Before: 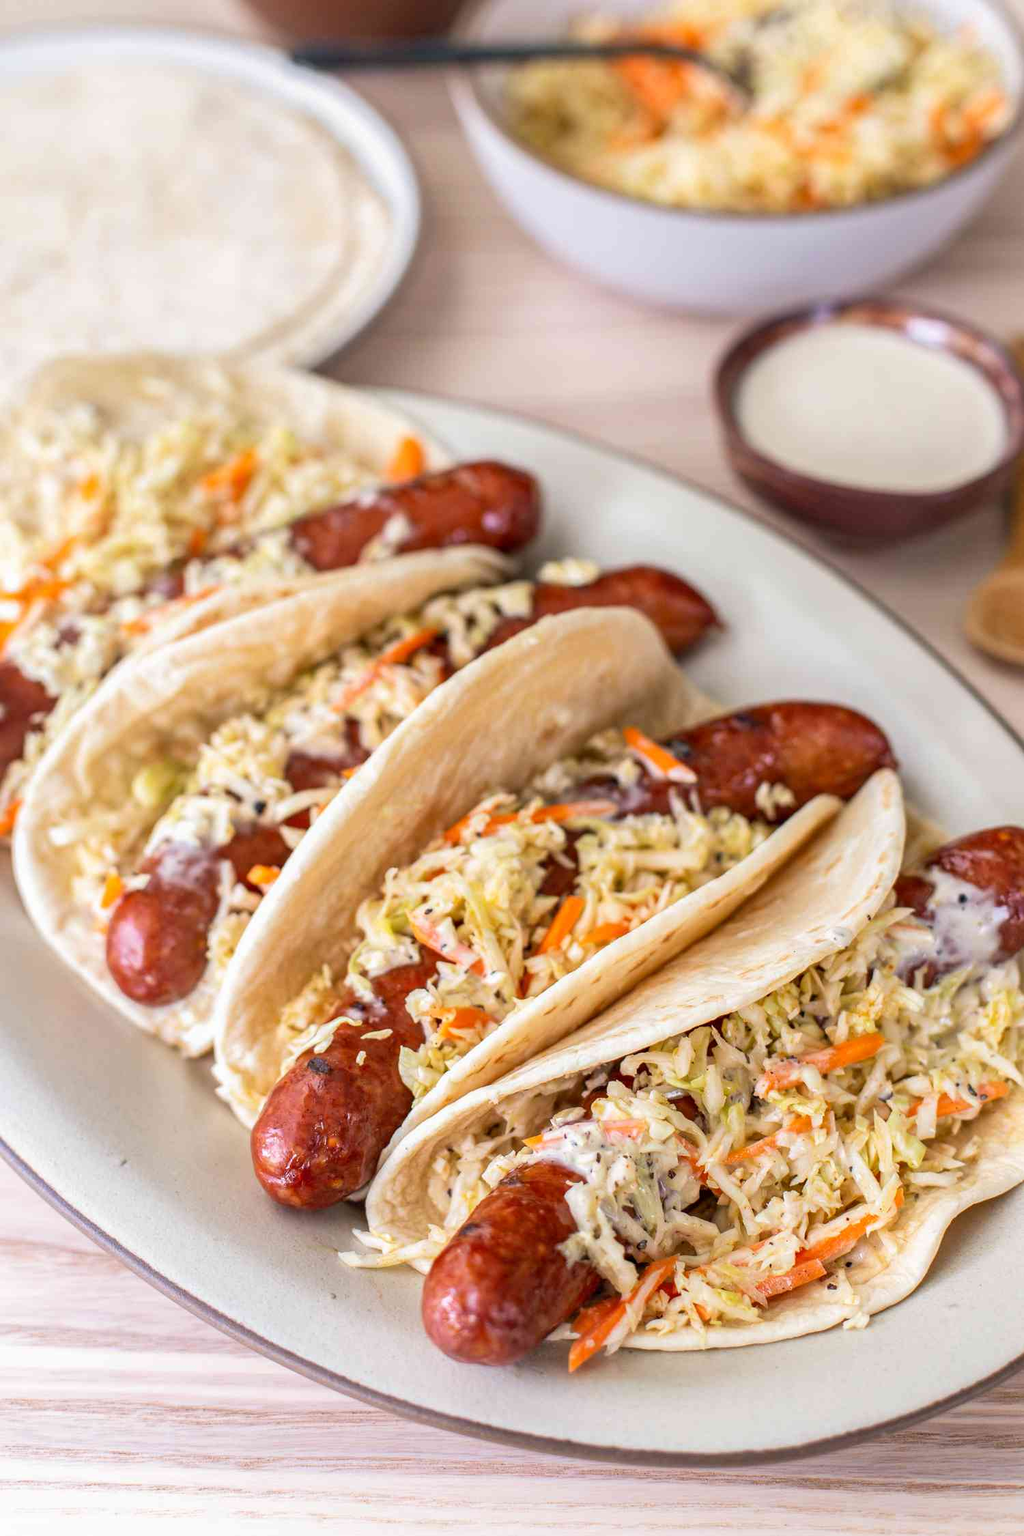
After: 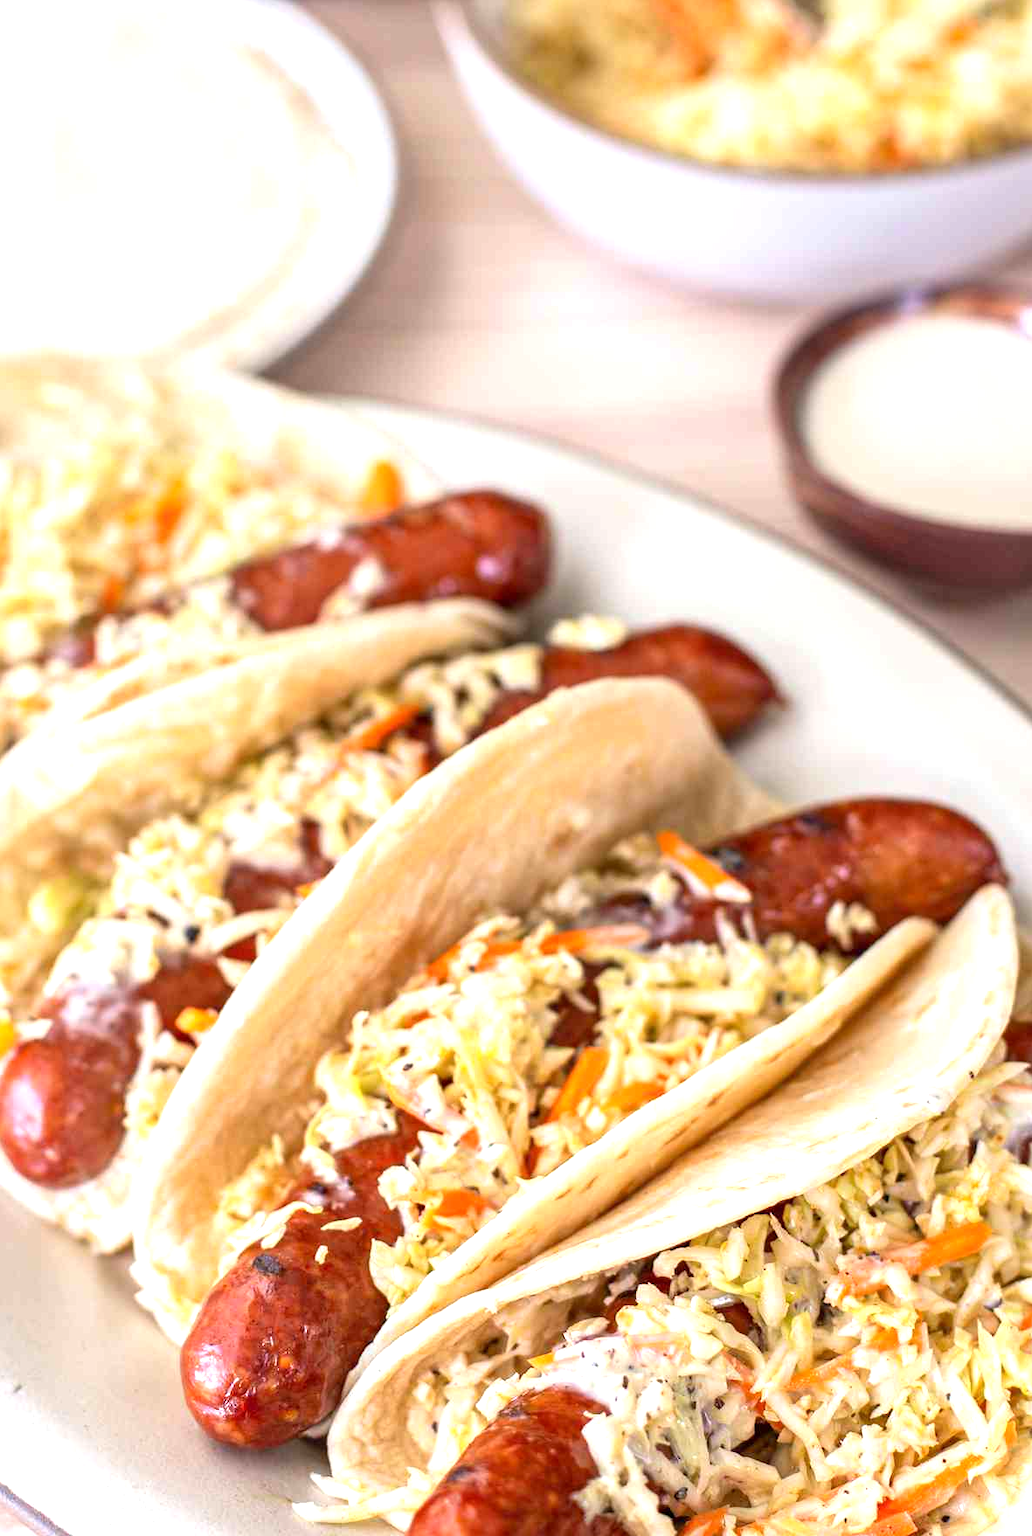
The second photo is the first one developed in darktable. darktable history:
exposure: exposure 0.661 EV, compensate highlight preservation false
crop and rotate: left 10.77%, top 5.1%, right 10.41%, bottom 16.76%
